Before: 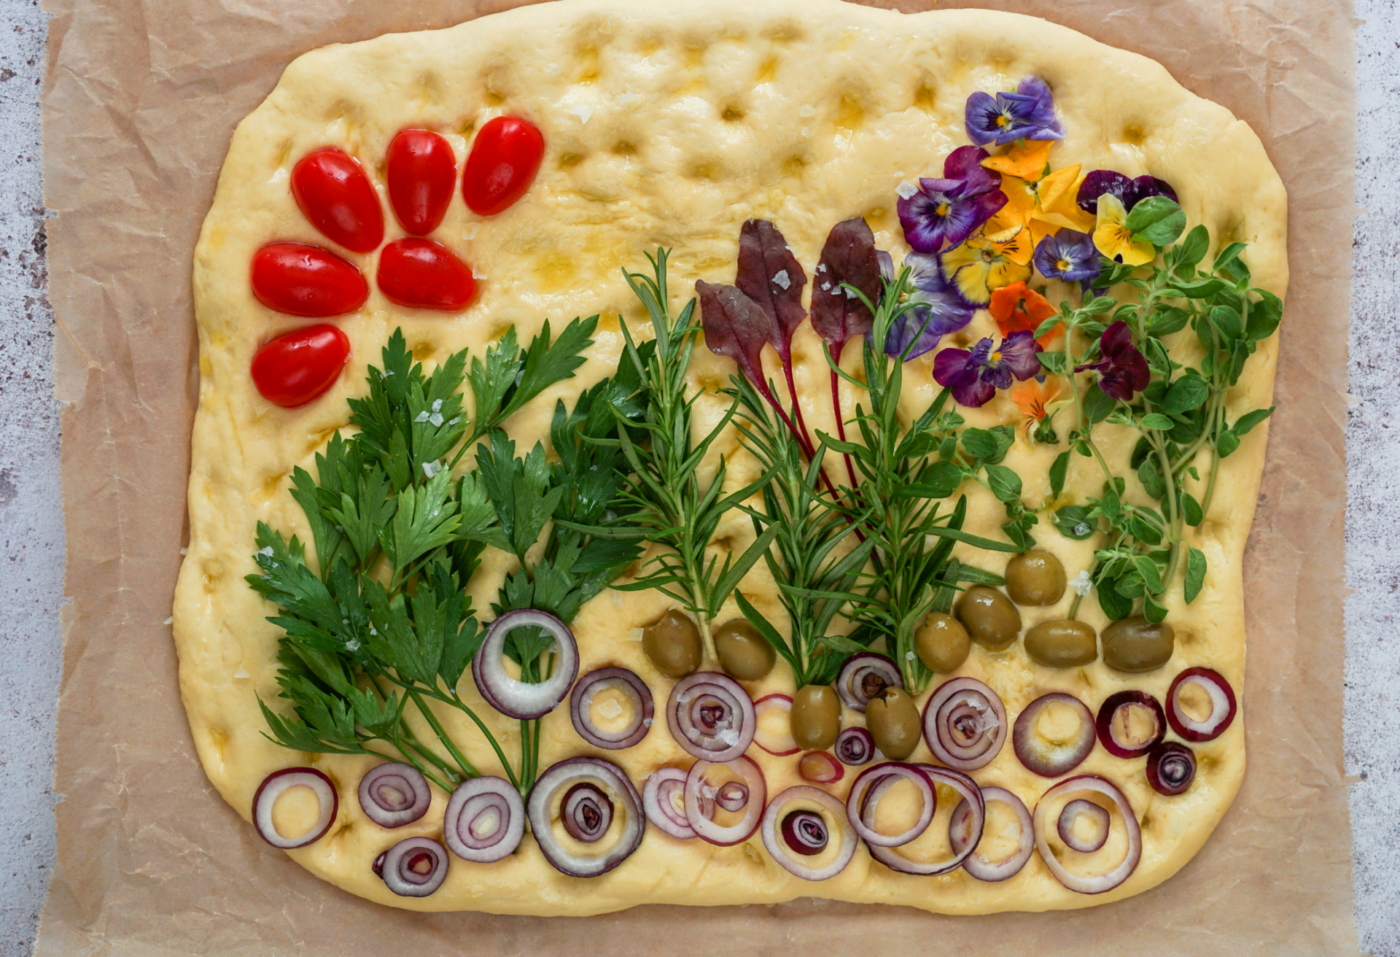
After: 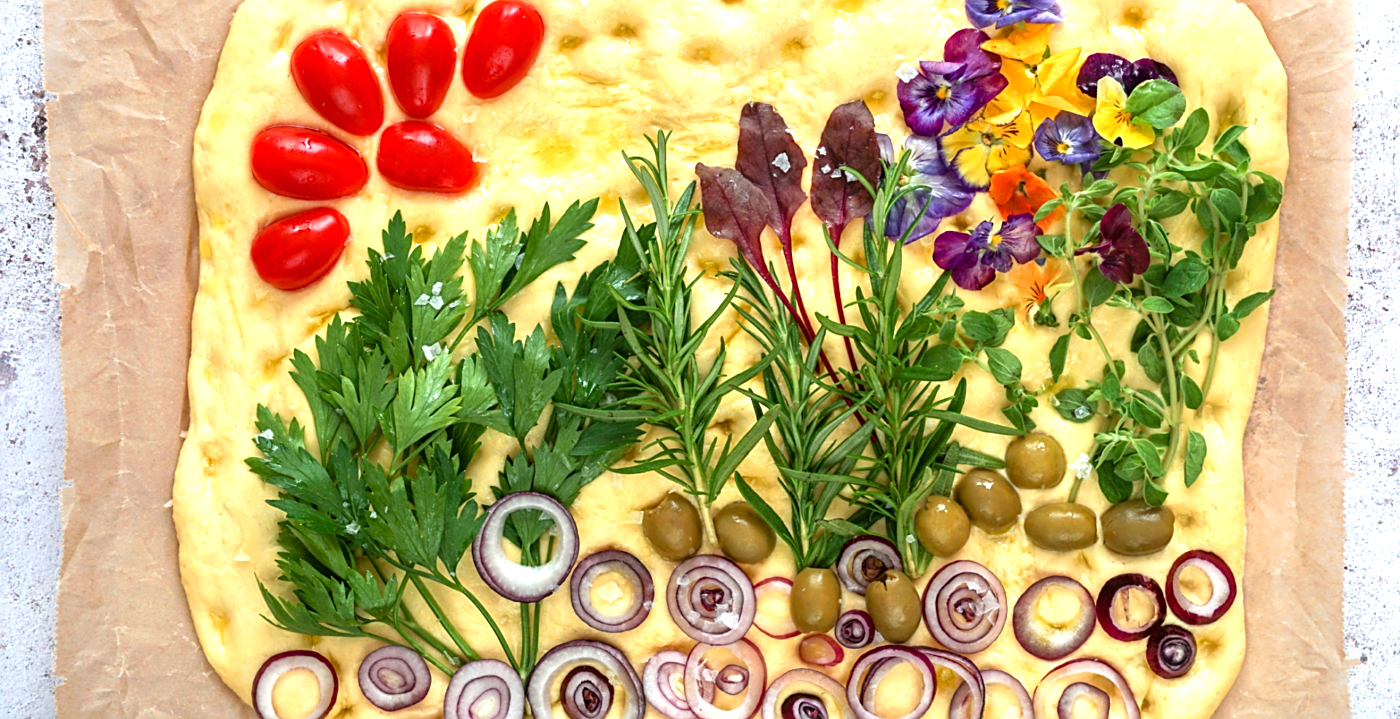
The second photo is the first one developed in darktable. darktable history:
exposure: black level correction 0, exposure 0.899 EV, compensate highlight preservation false
sharpen: amount 0.533
crop and rotate: top 12.282%, bottom 12.539%
